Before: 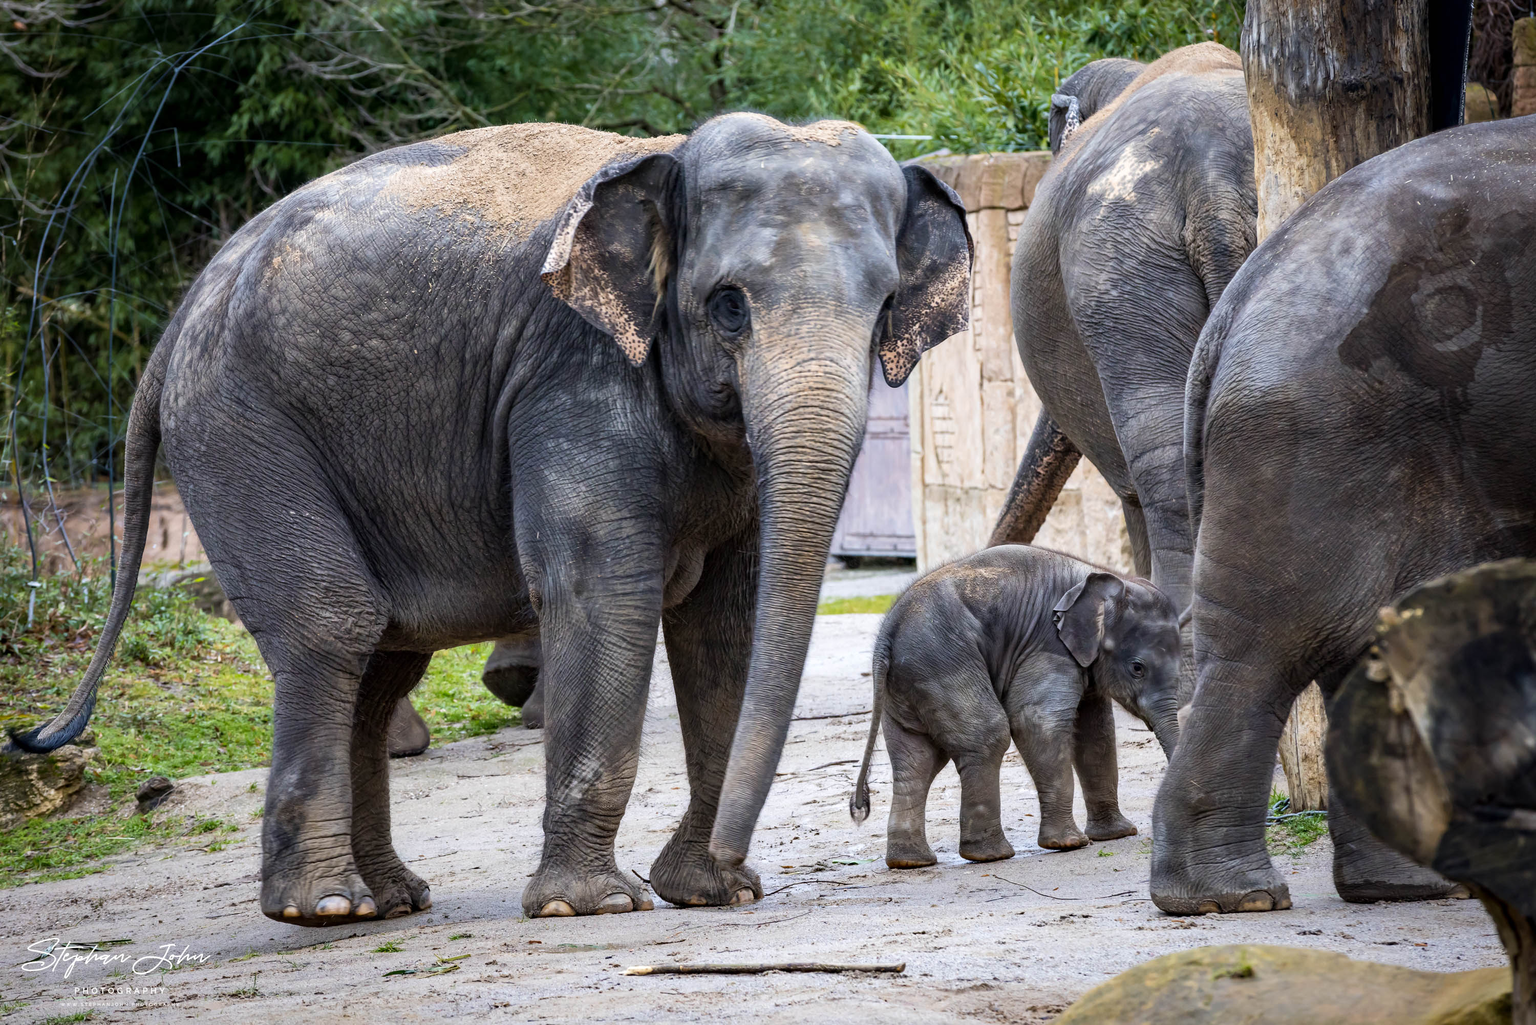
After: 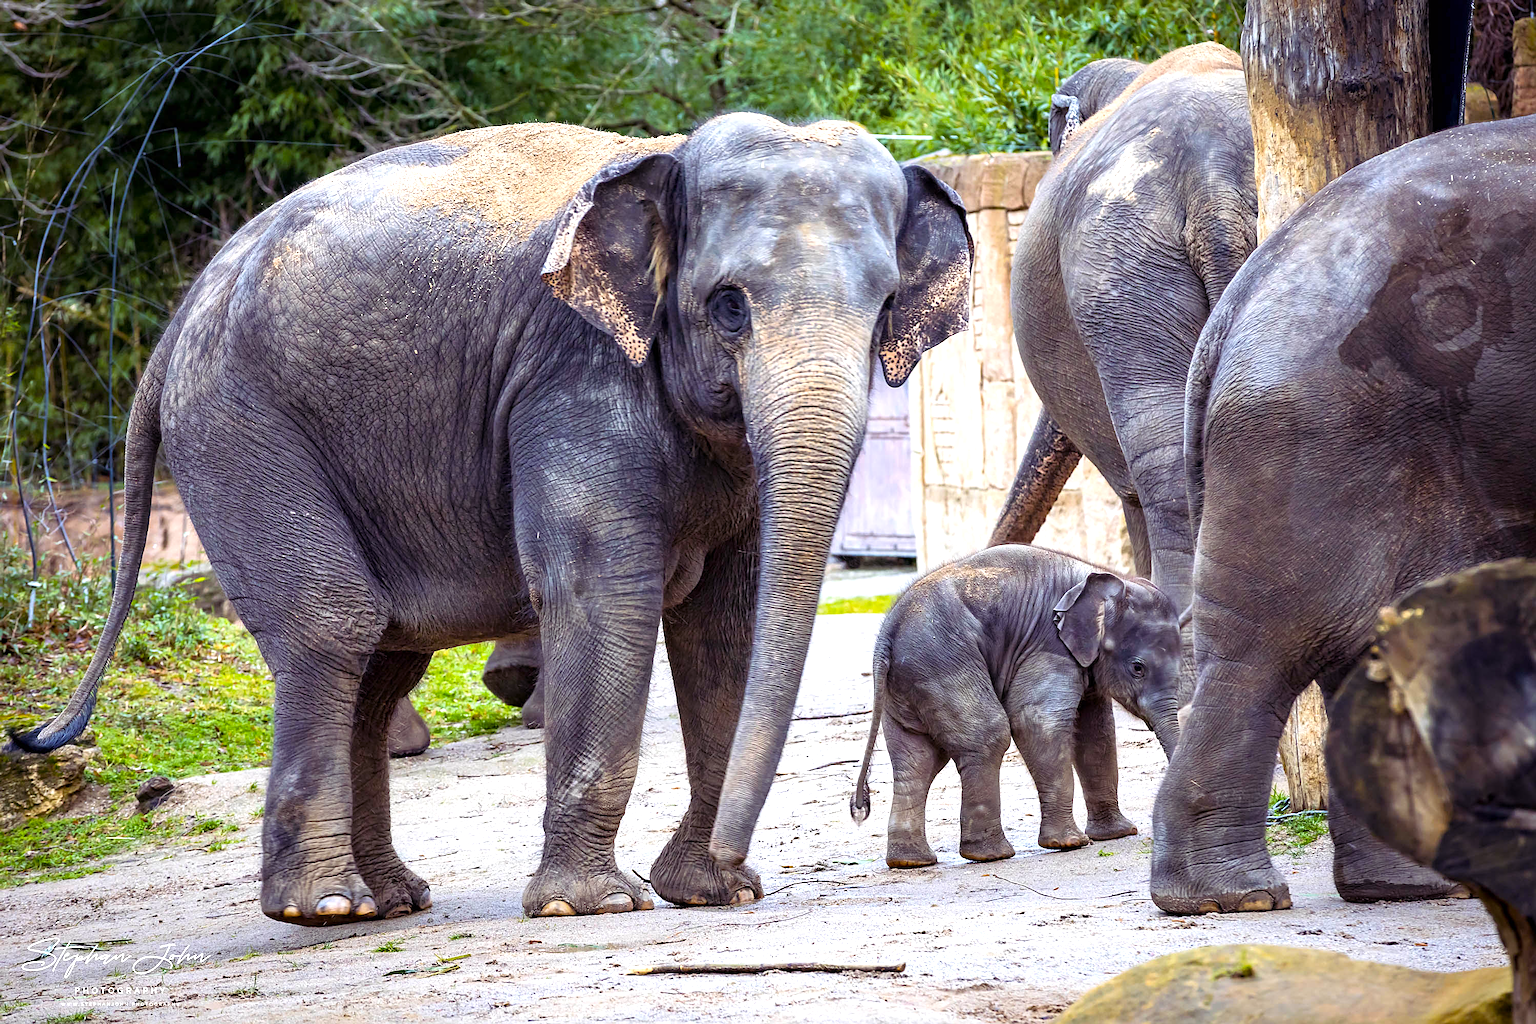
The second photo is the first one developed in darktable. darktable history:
sharpen: radius 1.95
color balance rgb: shadows lift › luminance 0.339%, shadows lift › chroma 6.772%, shadows lift › hue 301.99°, linear chroma grading › global chroma 8.761%, perceptual saturation grading › global saturation 19.598%
exposure: exposure 0.604 EV, compensate highlight preservation false
